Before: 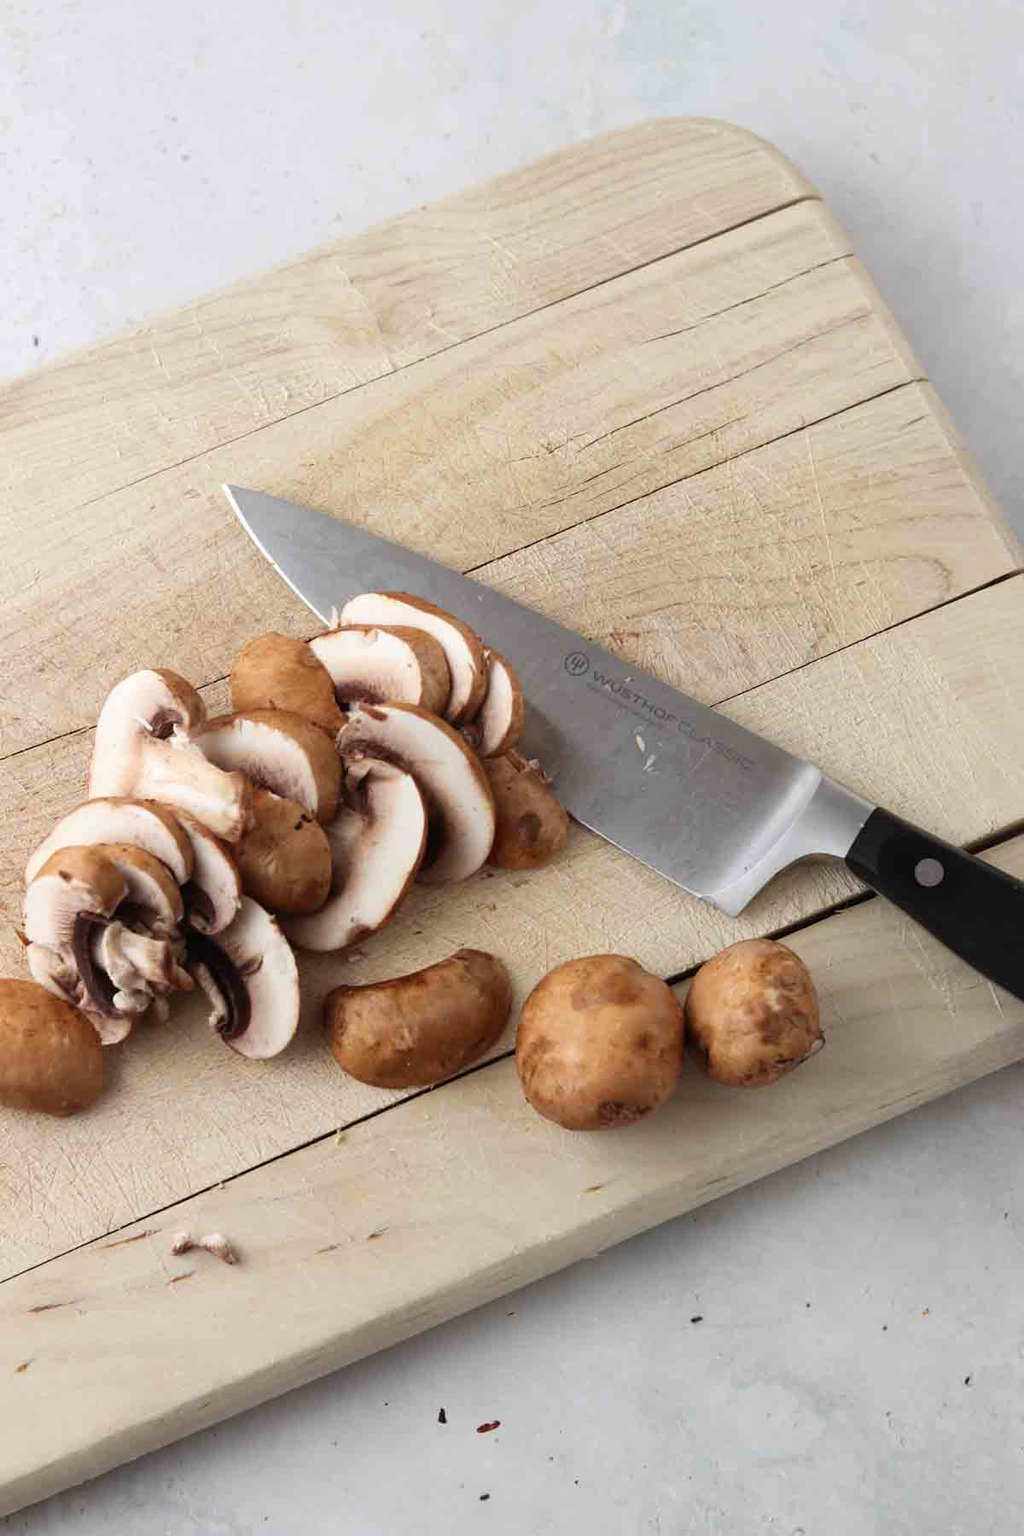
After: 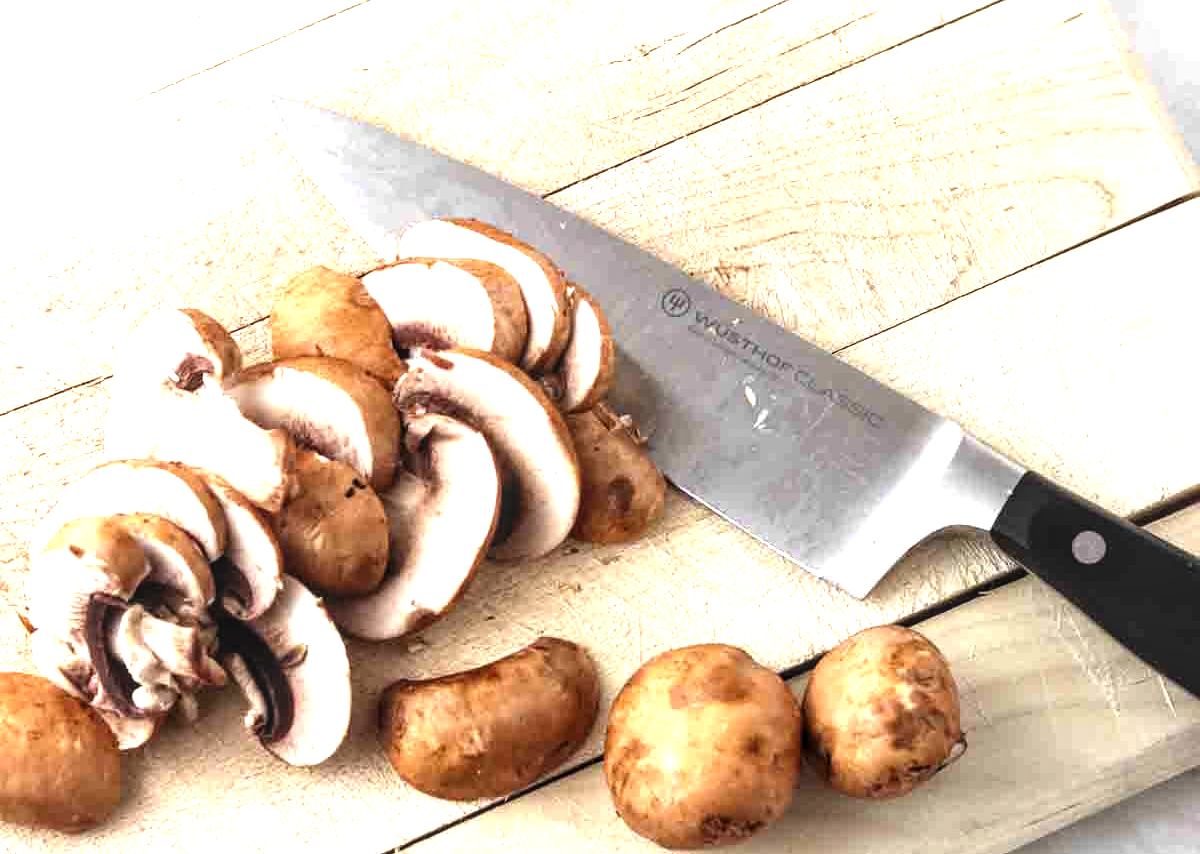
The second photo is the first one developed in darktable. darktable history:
crop and rotate: top 26.413%, bottom 26.126%
levels: levels [0.012, 0.367, 0.697]
local contrast: on, module defaults
